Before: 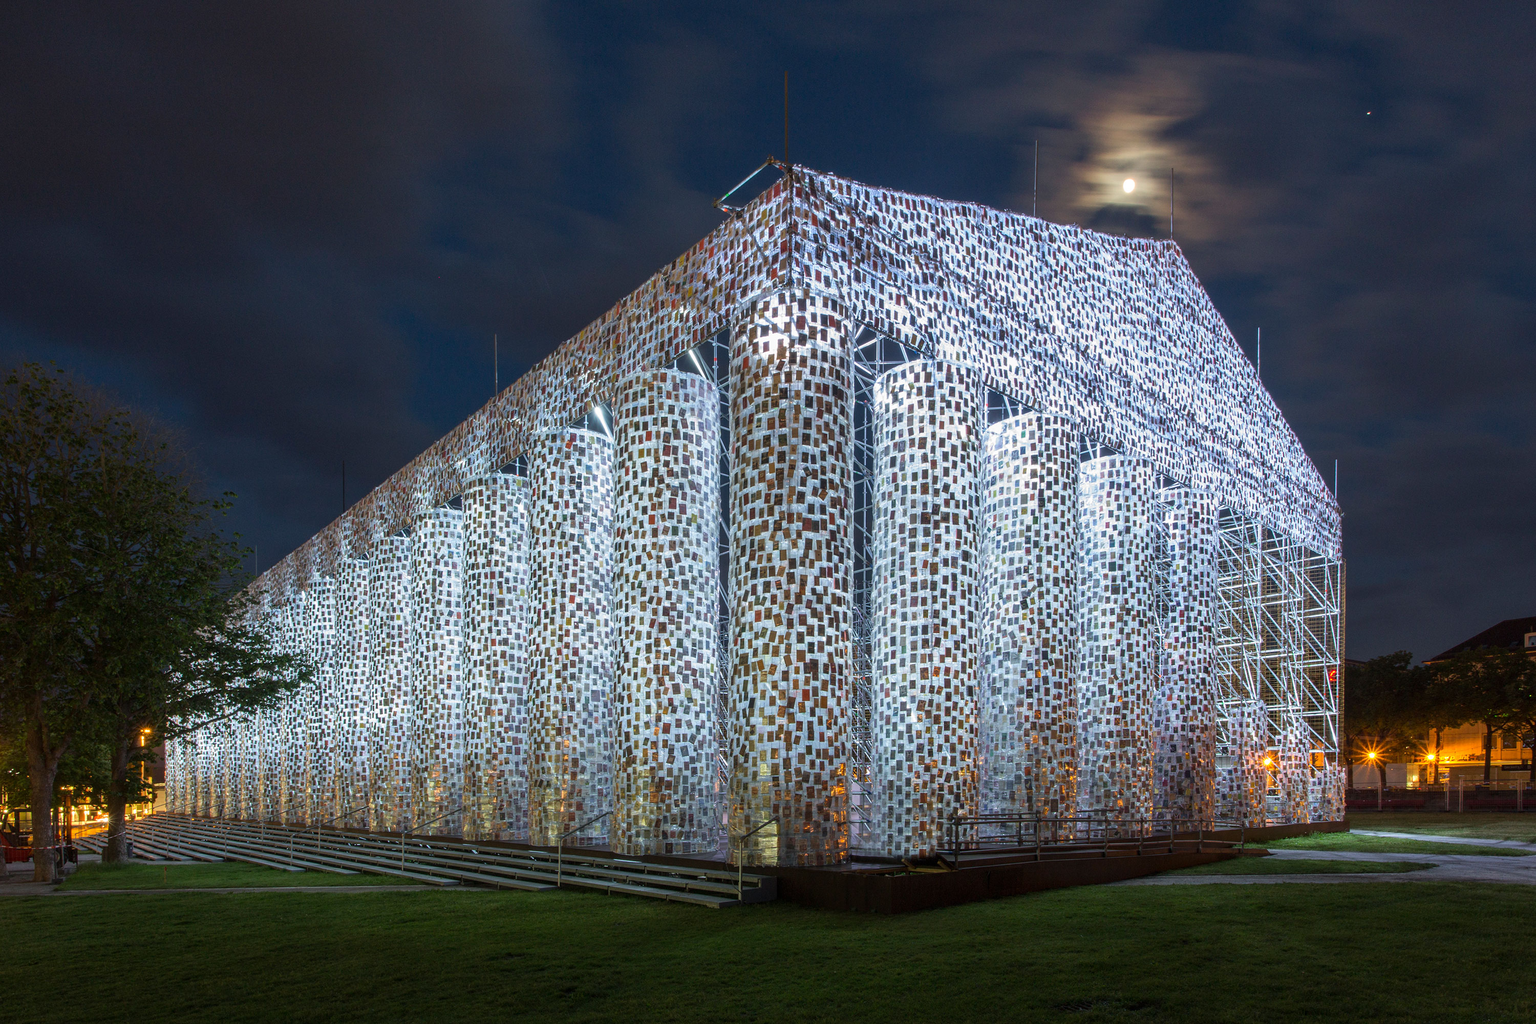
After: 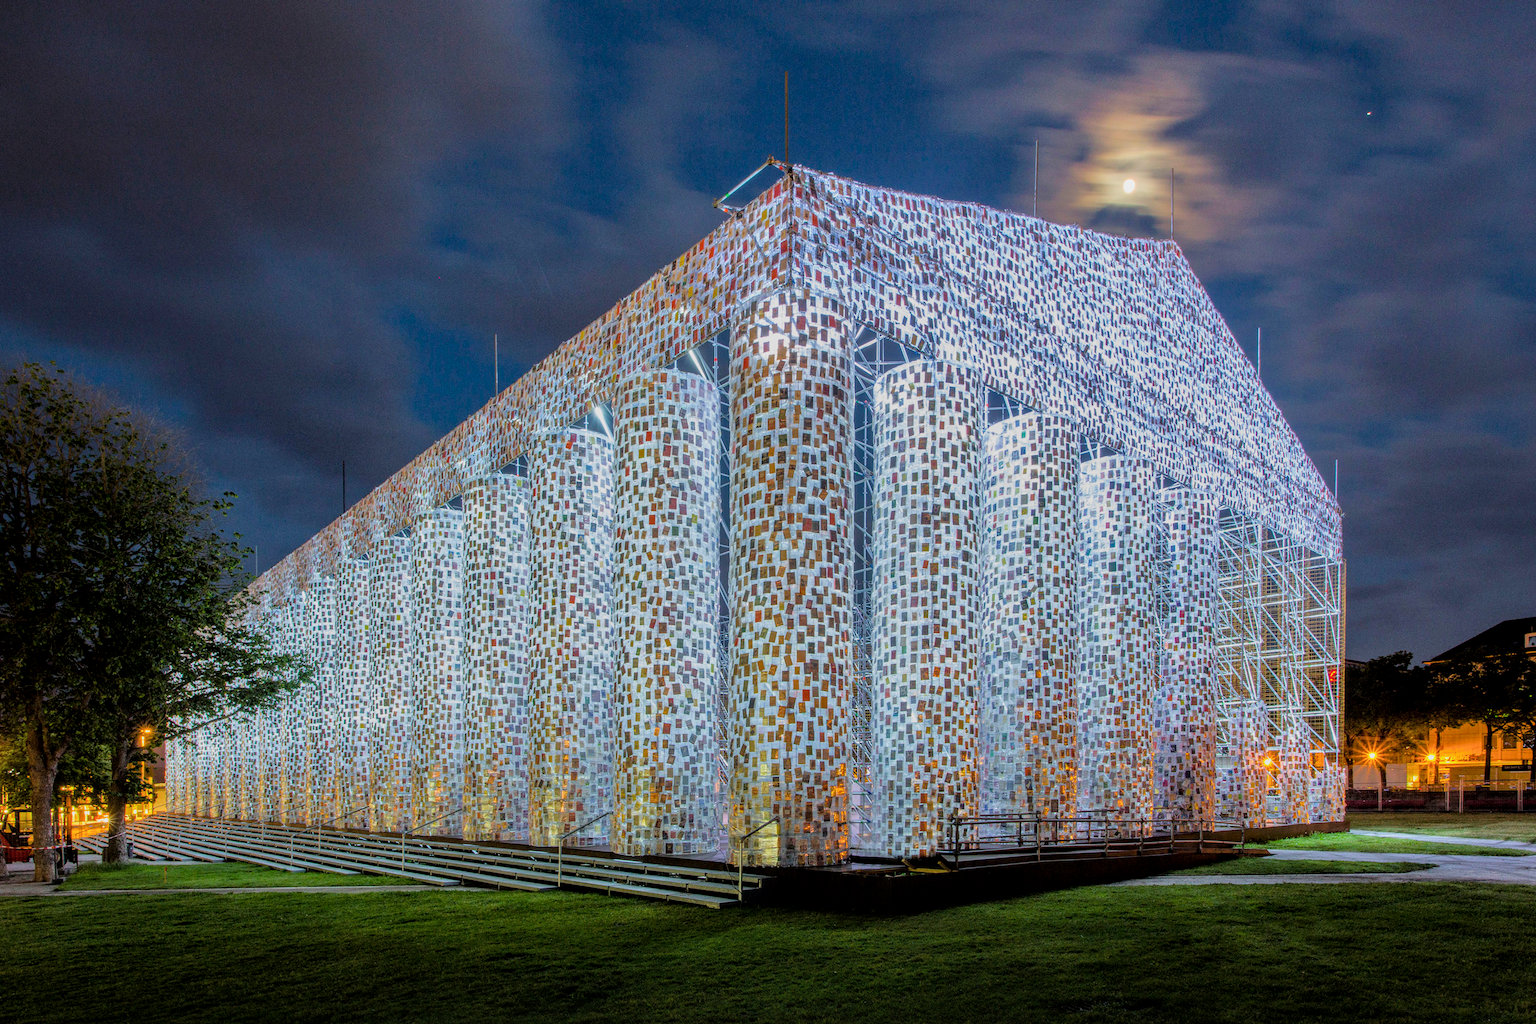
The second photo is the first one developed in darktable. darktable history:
filmic rgb "scene-referred default": black relative exposure -7.65 EV, white relative exposure 4.56 EV, hardness 3.61
local contrast: on, module defaults
color balance rgb: perceptual saturation grading › global saturation 25%, global vibrance 20%
tone equalizer "relight: fill-in": -7 EV 0.15 EV, -6 EV 0.6 EV, -5 EV 1.15 EV, -4 EV 1.33 EV, -3 EV 1.15 EV, -2 EV 0.6 EV, -1 EV 0.15 EV, mask exposure compensation -0.5 EV
